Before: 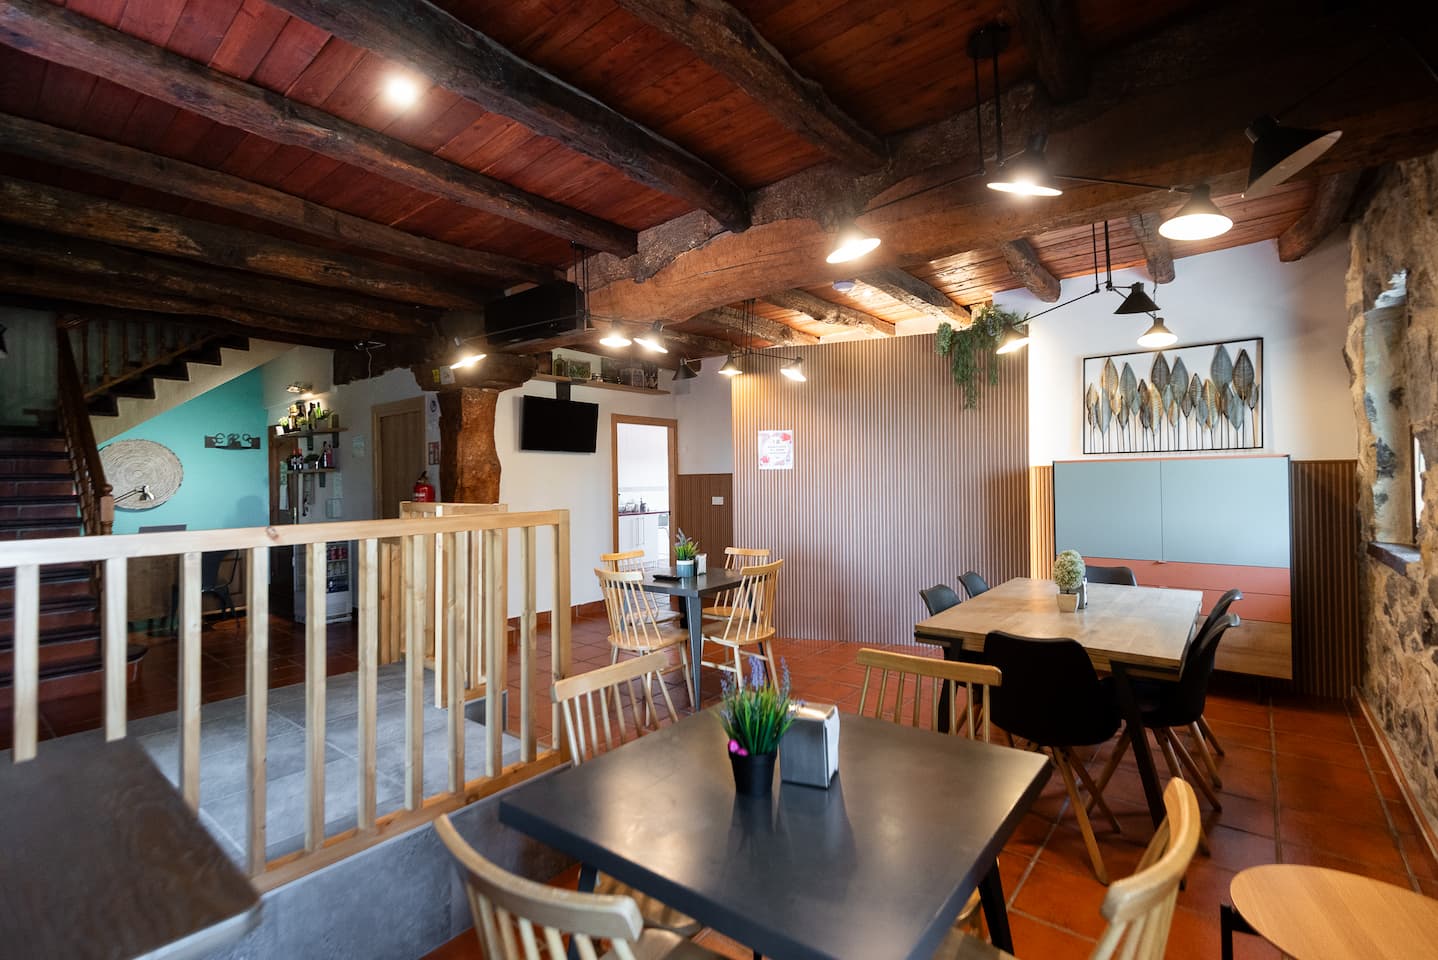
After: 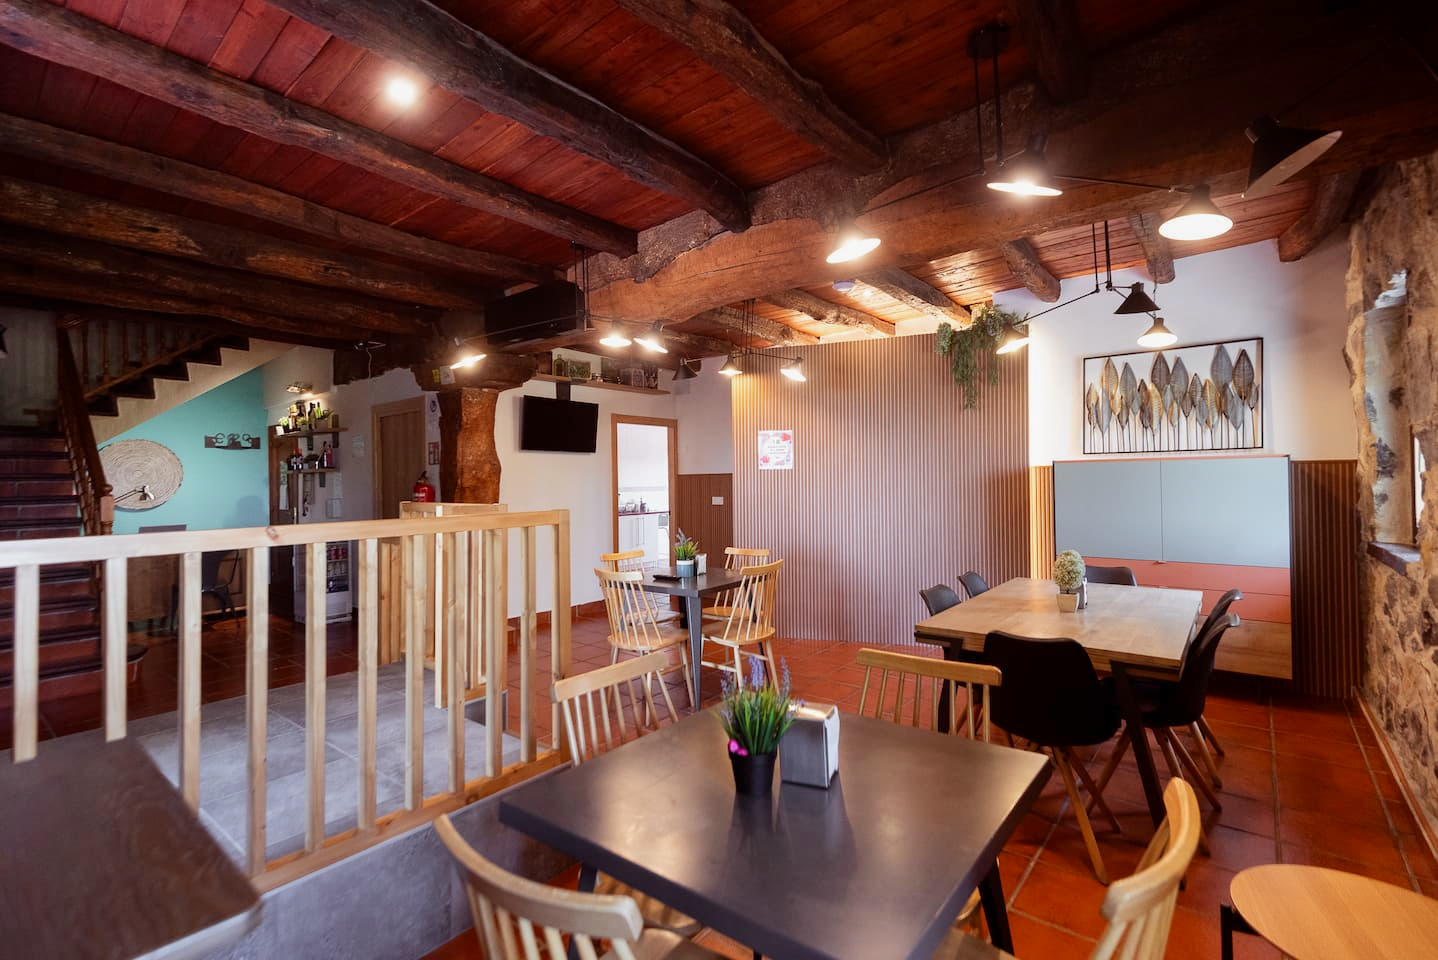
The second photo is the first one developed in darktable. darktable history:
shadows and highlights: shadows -20, white point adjustment -2, highlights -35
rgb levels: mode RGB, independent channels, levels [[0, 0.474, 1], [0, 0.5, 1], [0, 0.5, 1]]
